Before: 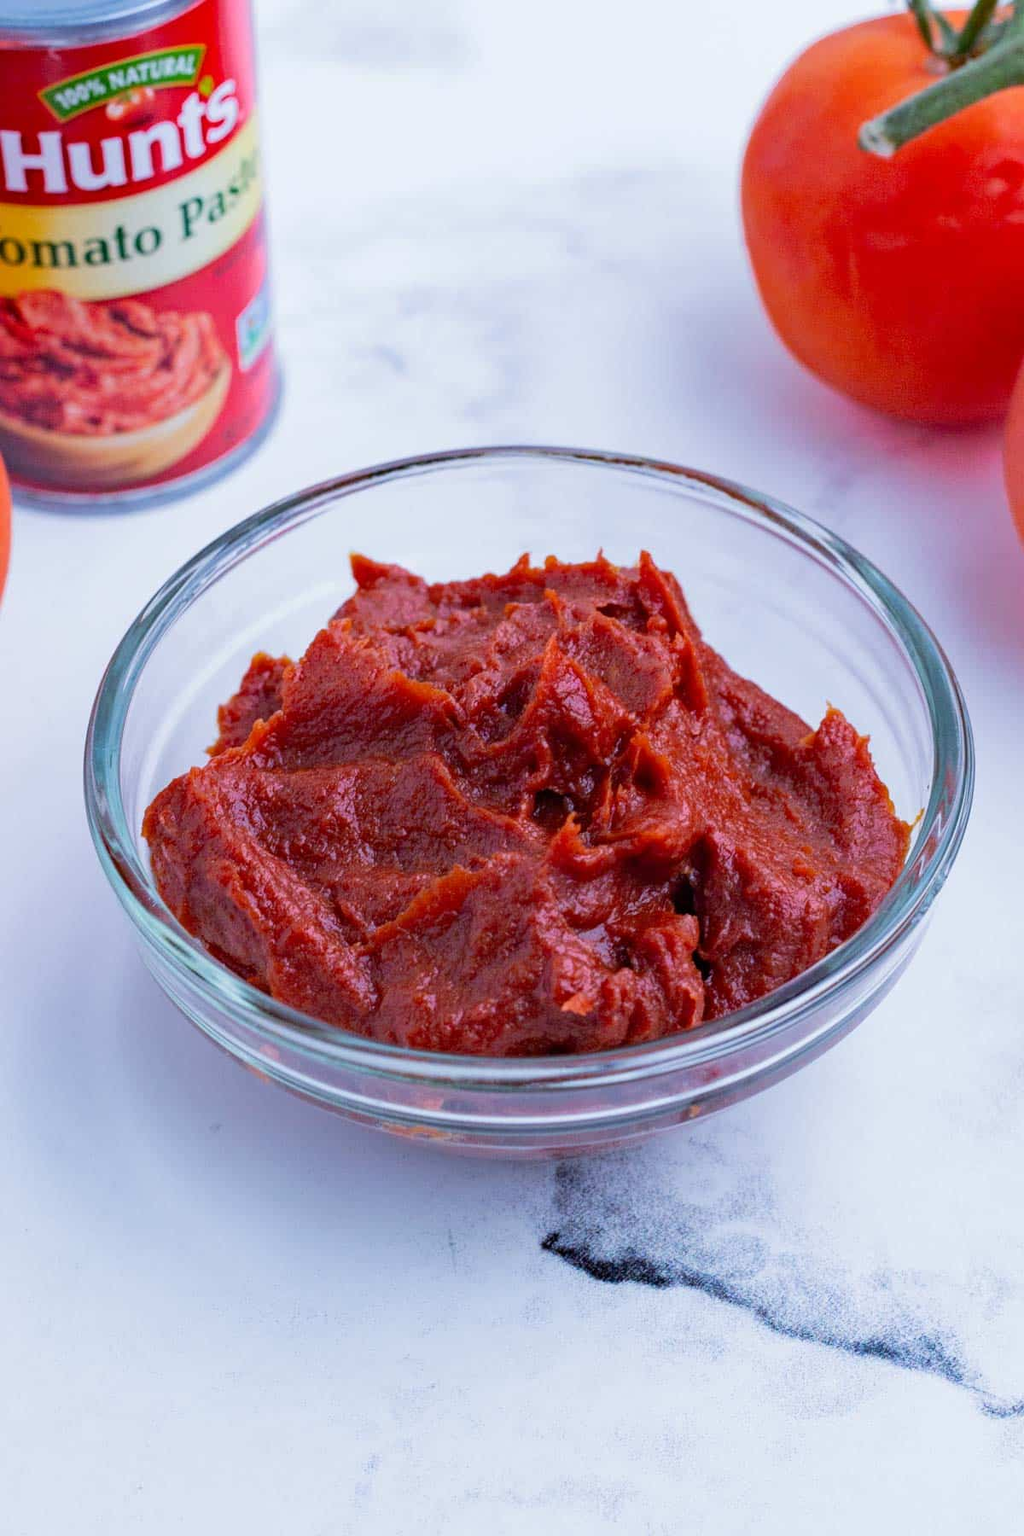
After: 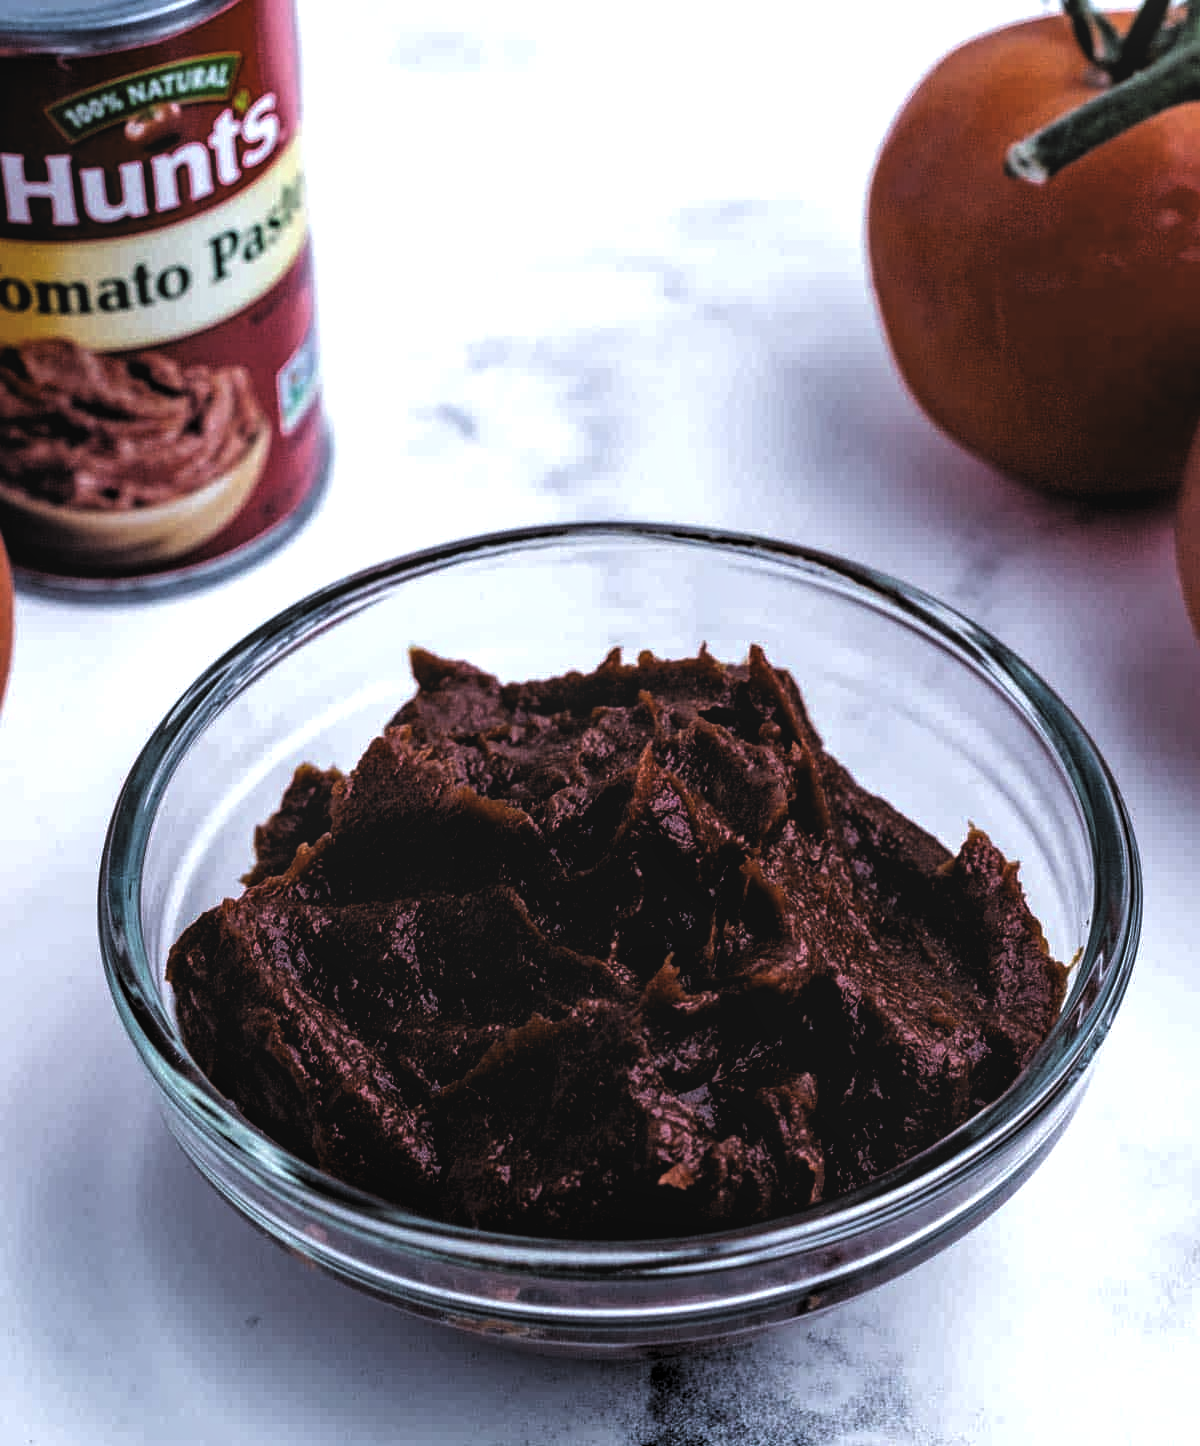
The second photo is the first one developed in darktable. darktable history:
crop: bottom 19.644%
exposure: black level correction -0.001, exposure 0.08 EV, compensate highlight preservation false
local contrast: detail 117%
white balance: emerald 1
tone equalizer: -8 EV -0.417 EV, -7 EV -0.389 EV, -6 EV -0.333 EV, -5 EV -0.222 EV, -3 EV 0.222 EV, -2 EV 0.333 EV, -1 EV 0.389 EV, +0 EV 0.417 EV, edges refinement/feathering 500, mask exposure compensation -1.57 EV, preserve details no
levels: mode automatic, black 8.58%, gray 59.42%, levels [0, 0.445, 1]
